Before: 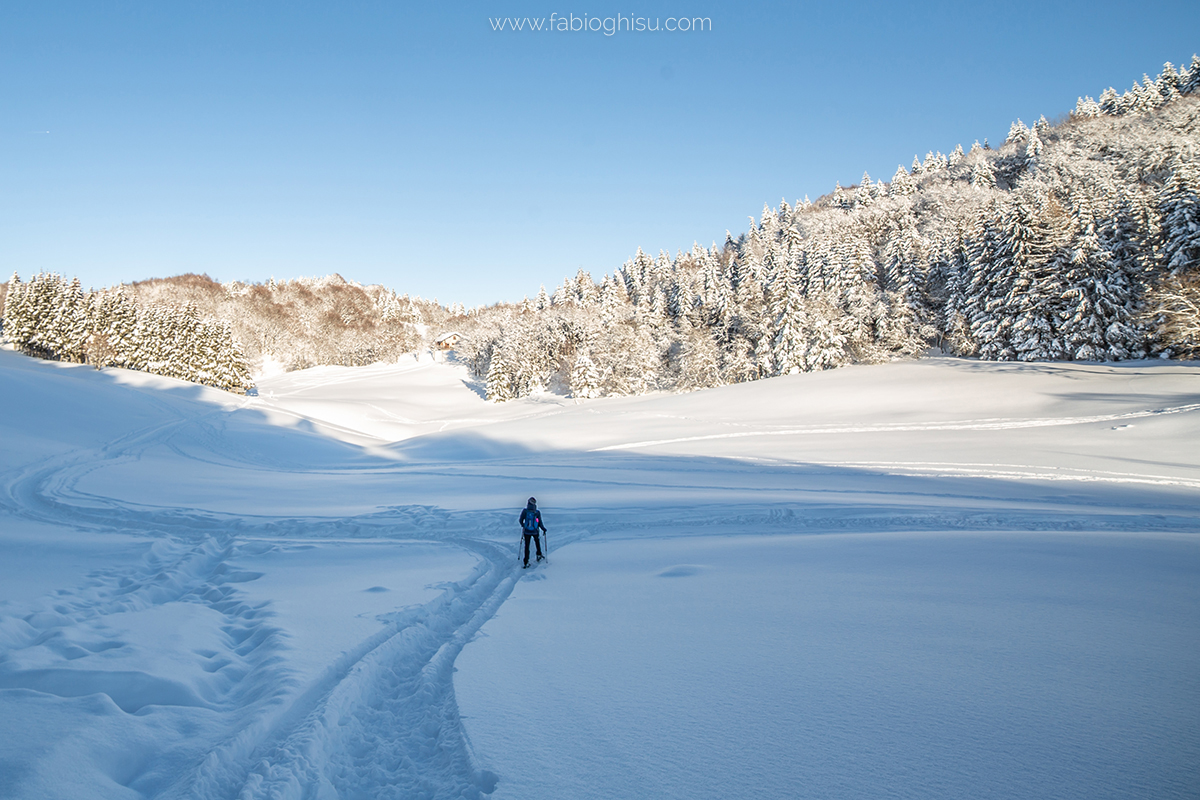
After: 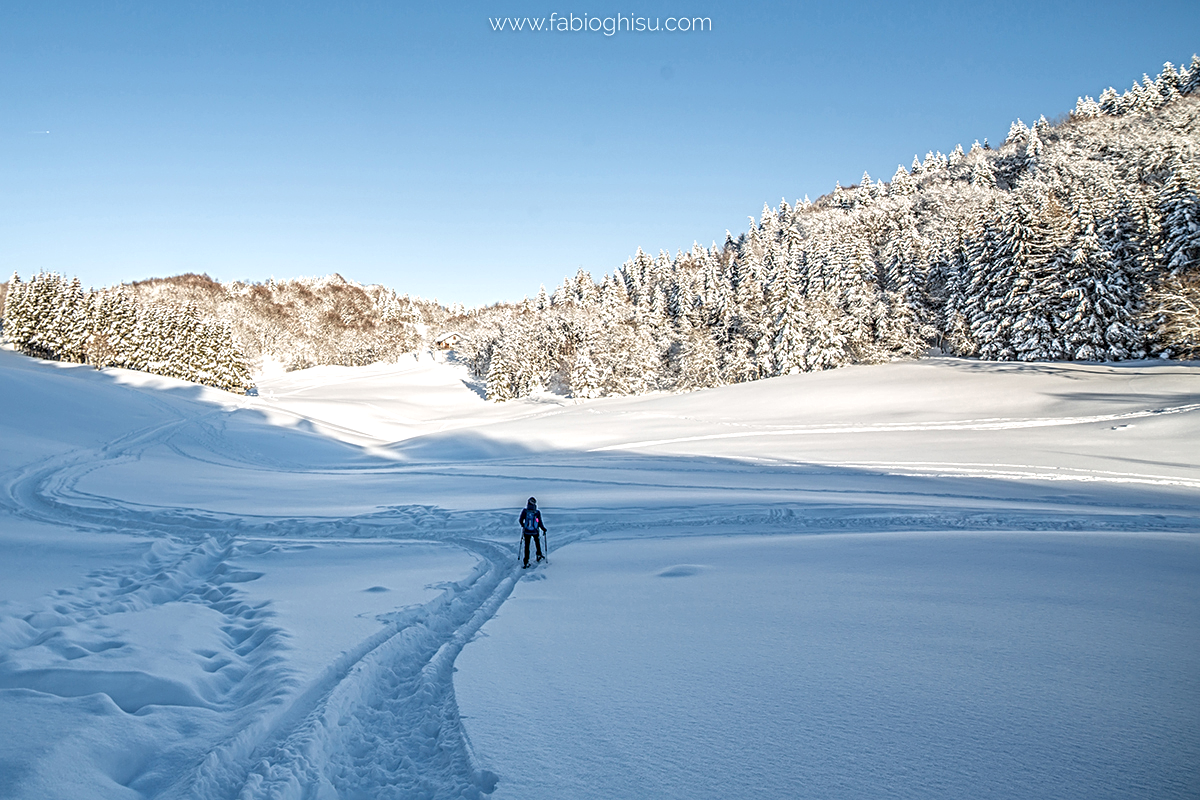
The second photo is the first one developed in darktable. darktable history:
local contrast: highlights 35%, detail 135%
sharpen: radius 4
